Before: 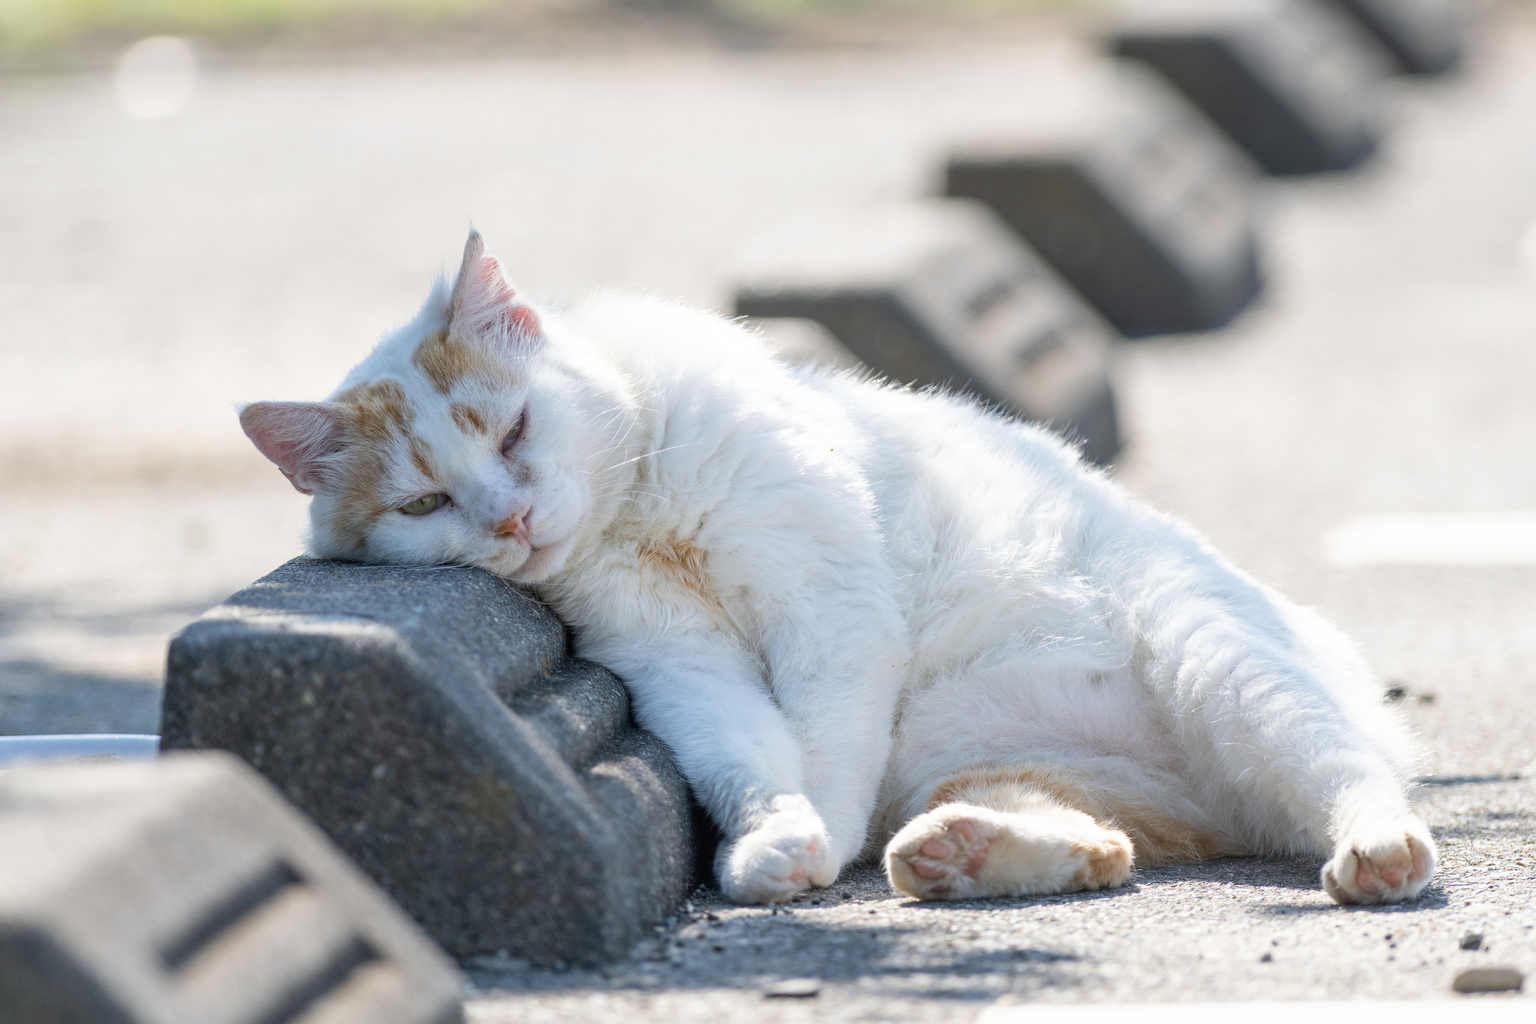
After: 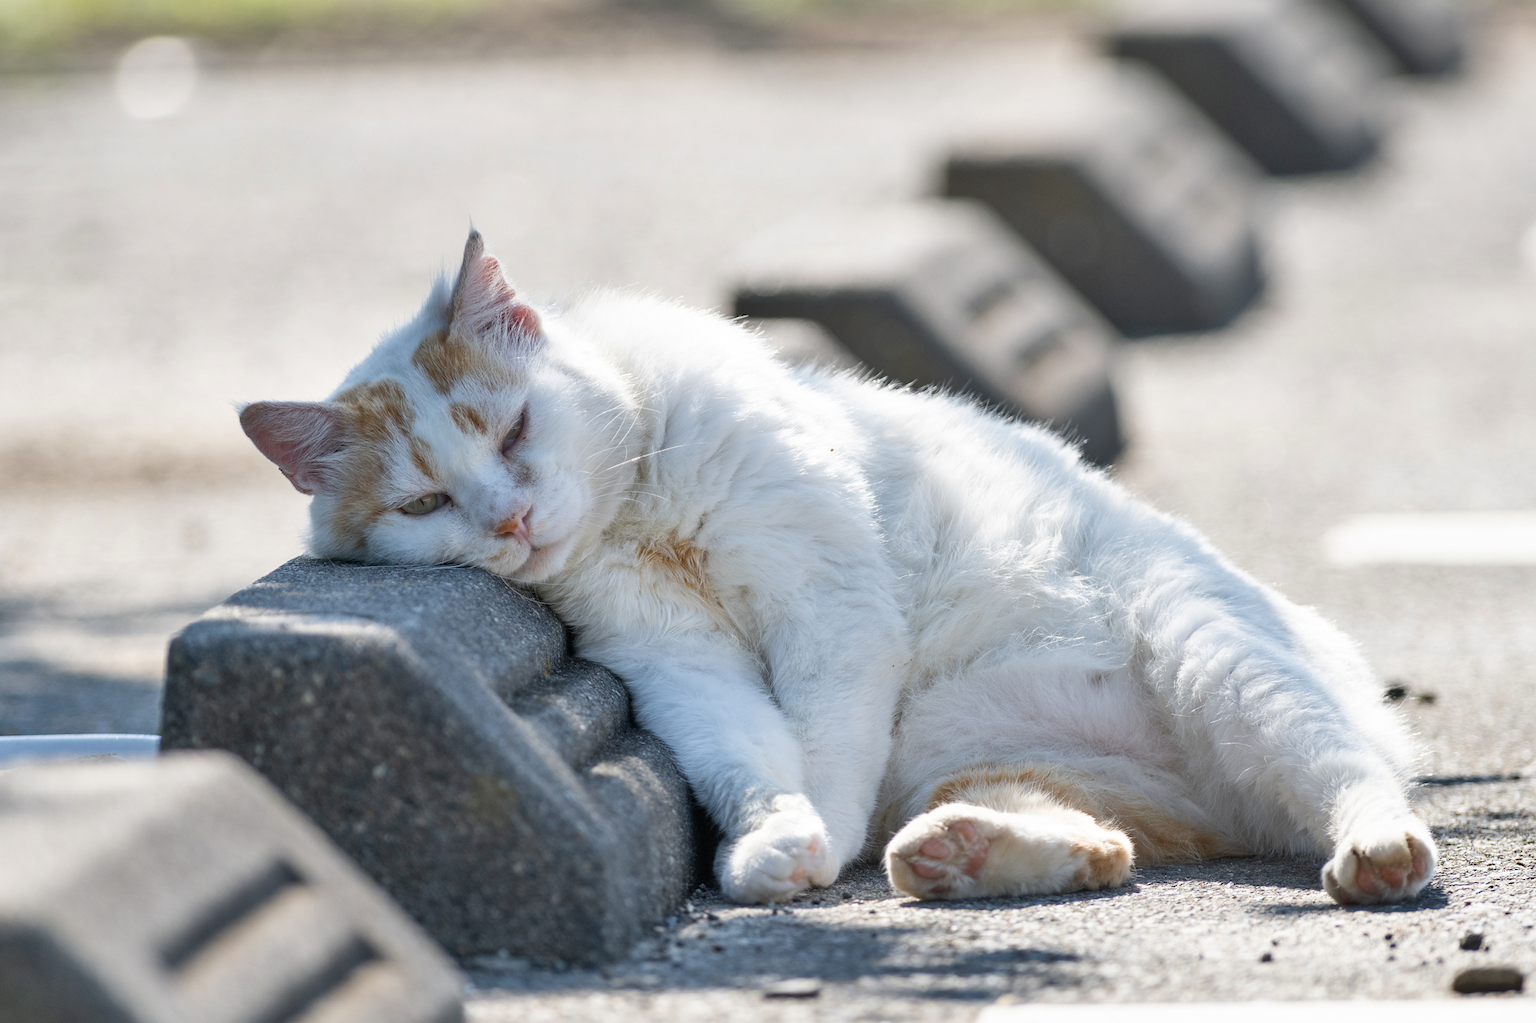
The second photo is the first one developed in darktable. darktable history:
shadows and highlights: shadows 53.27, soften with gaussian
